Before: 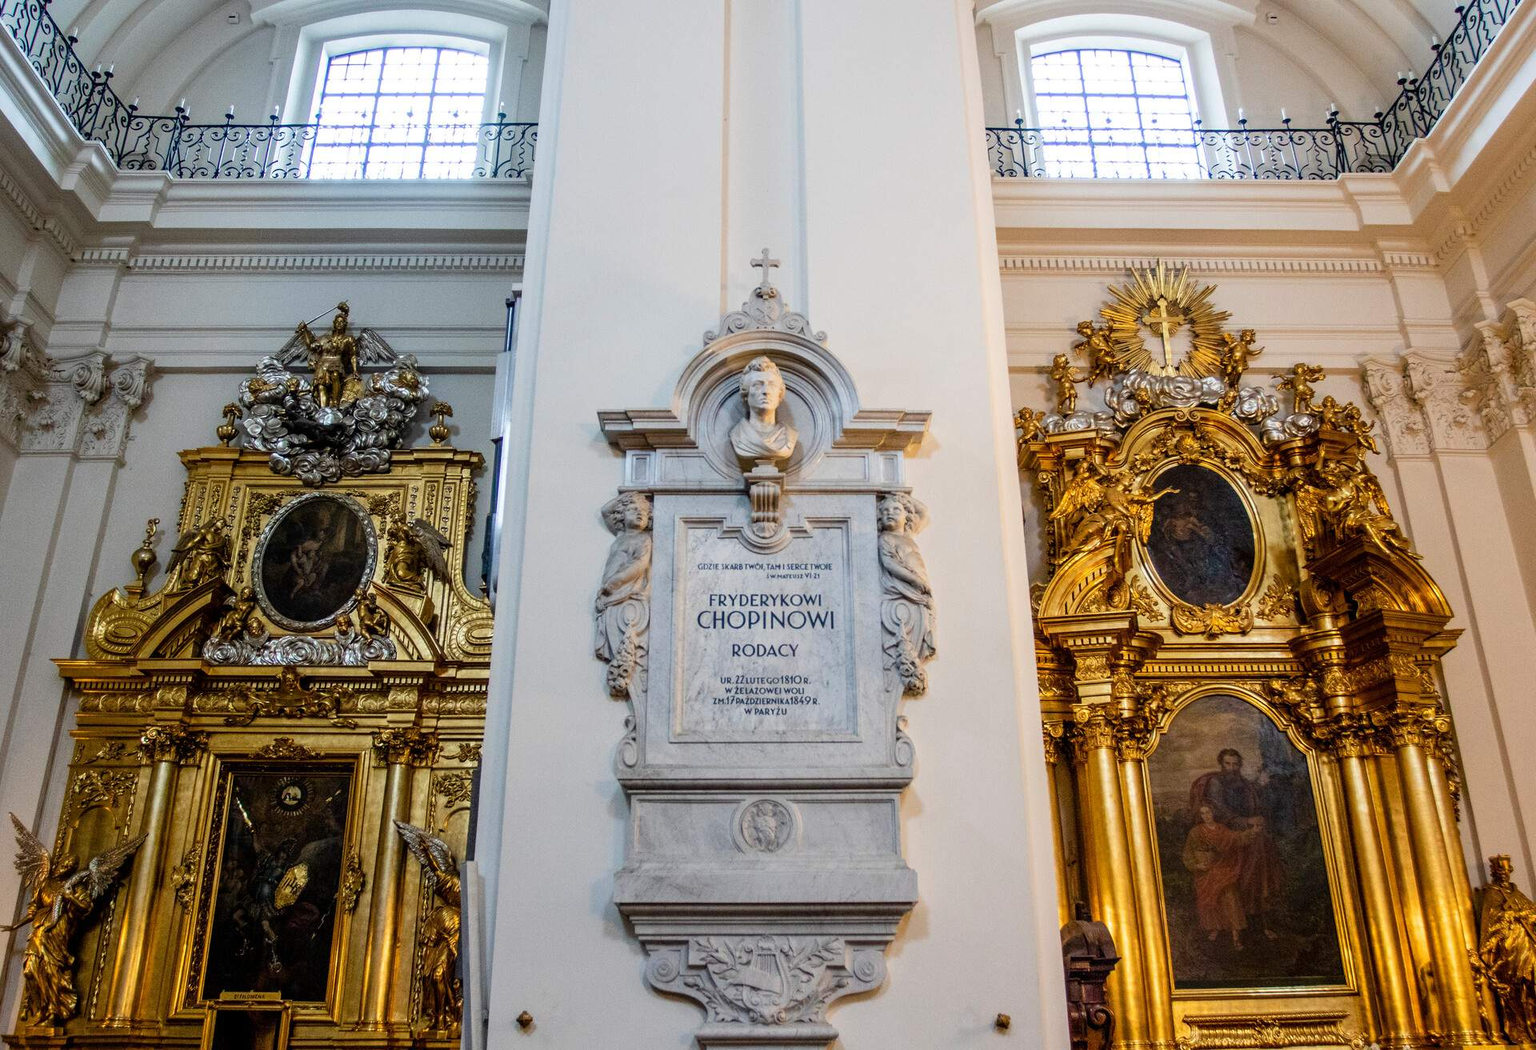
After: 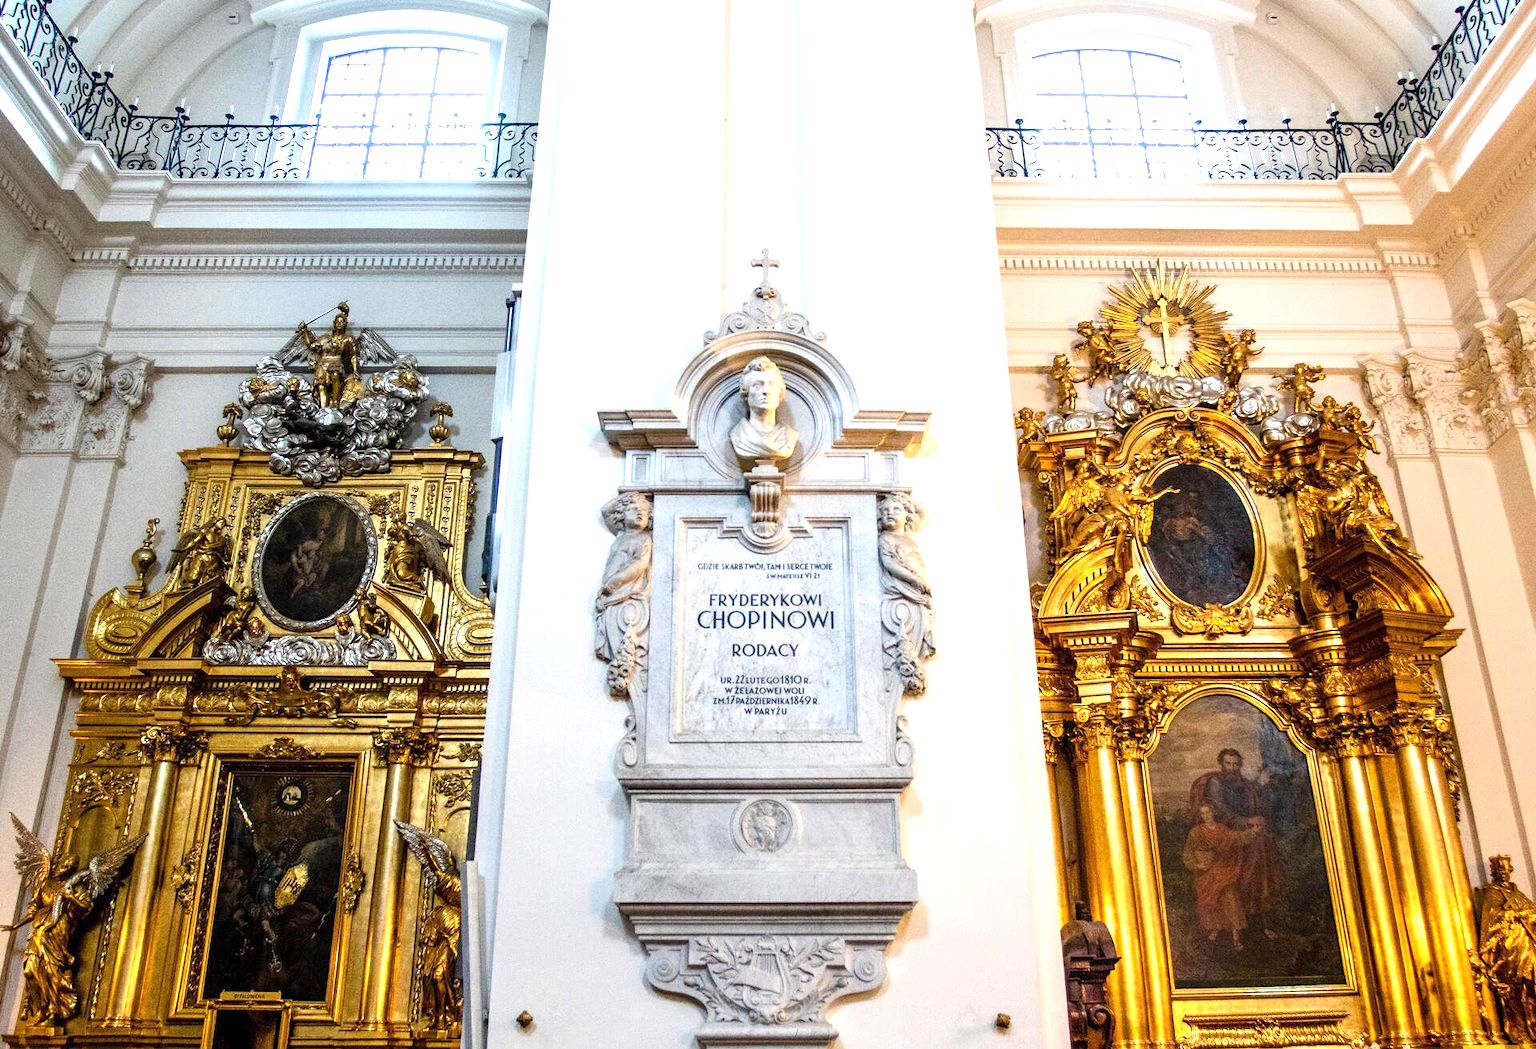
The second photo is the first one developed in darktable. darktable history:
grain: on, module defaults
exposure: exposure 1 EV, compensate highlight preservation false
